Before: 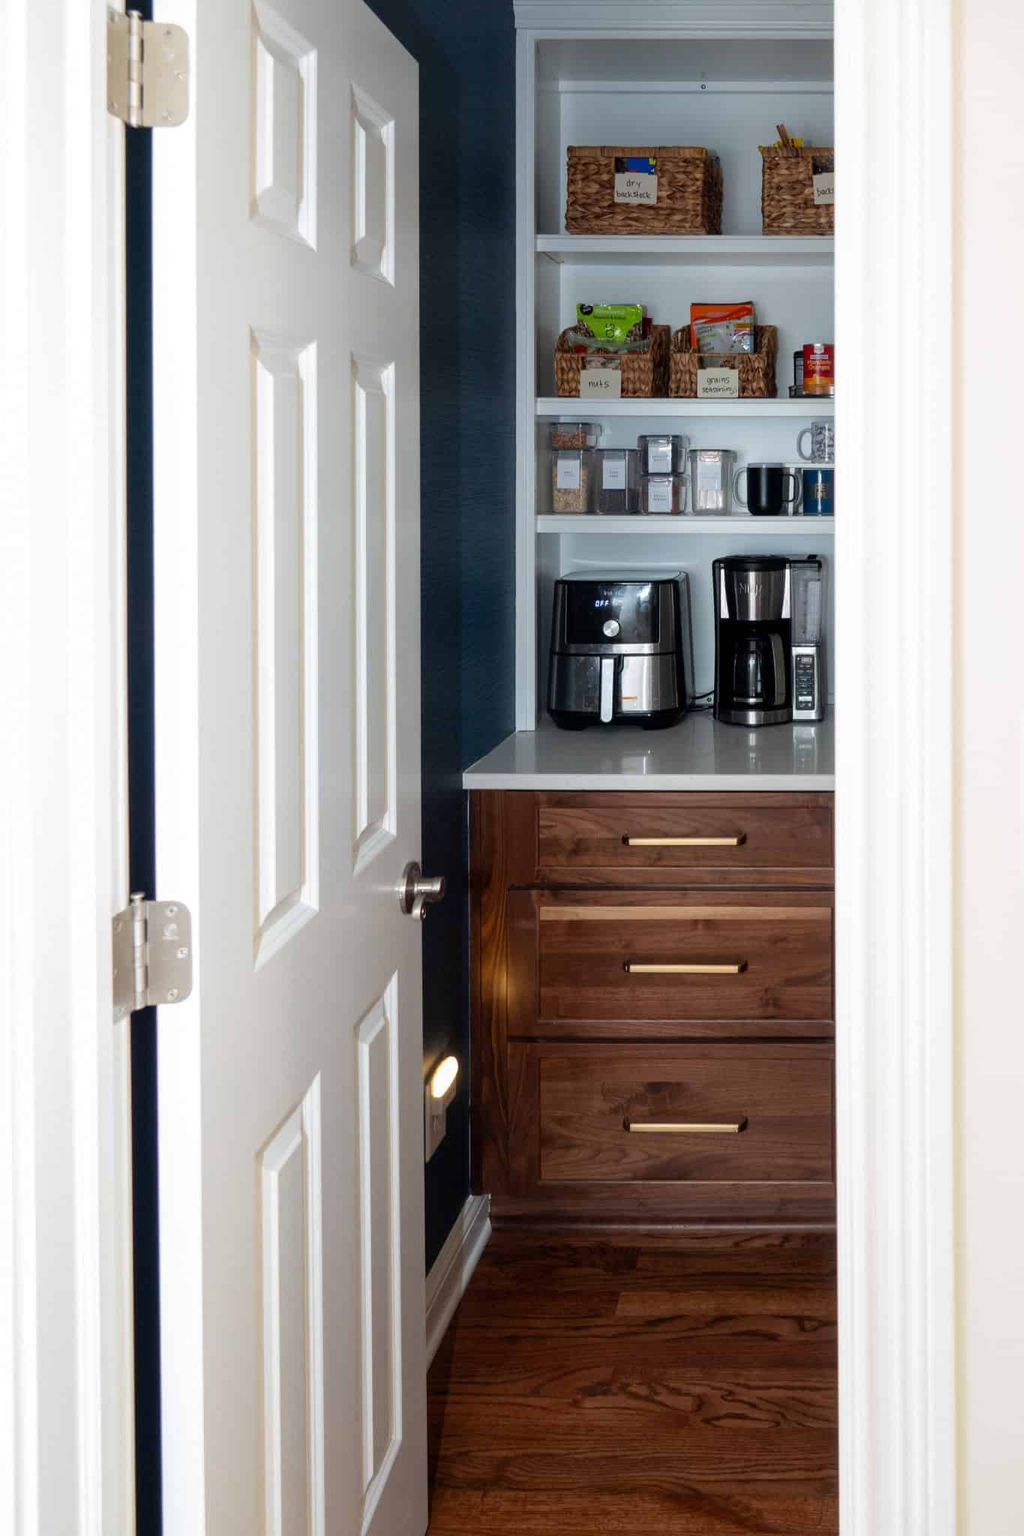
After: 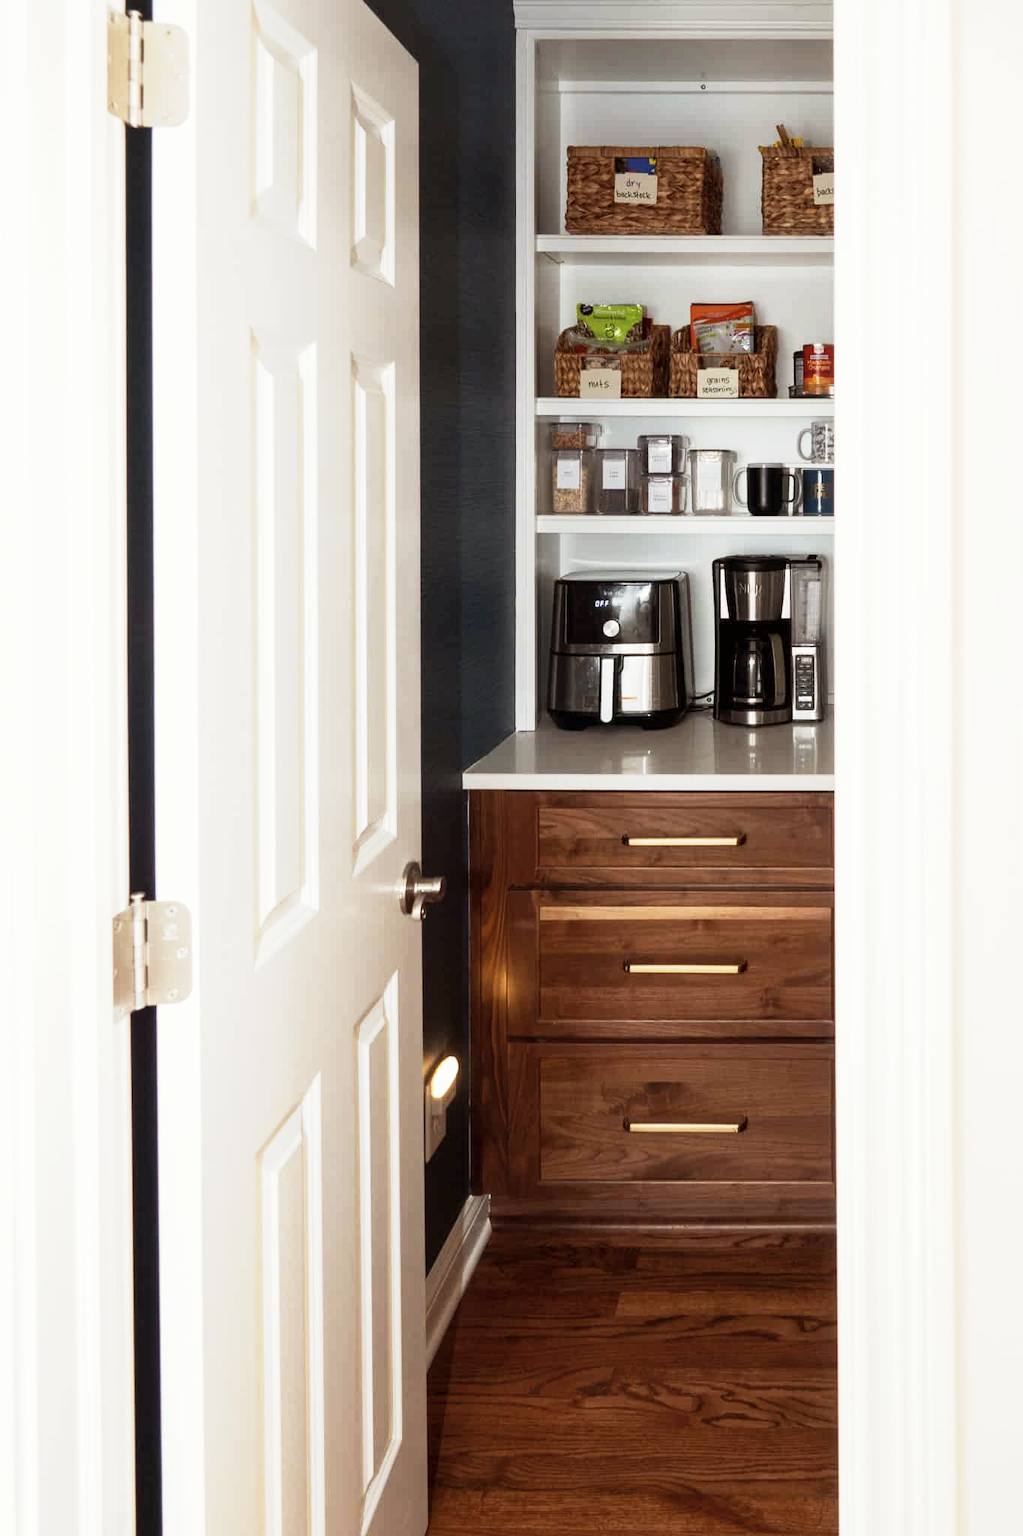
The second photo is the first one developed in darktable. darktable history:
color balance rgb: power › luminance 9.885%, power › chroma 2.822%, power › hue 56.89°, perceptual saturation grading › global saturation 0.791%, perceptual brilliance grading › global brilliance 14.549%, perceptual brilliance grading › shadows -35.806%
base curve: curves: ch0 [(0, 0) (0.088, 0.125) (0.176, 0.251) (0.354, 0.501) (0.613, 0.749) (1, 0.877)], preserve colors none
contrast brightness saturation: saturation -0.178
